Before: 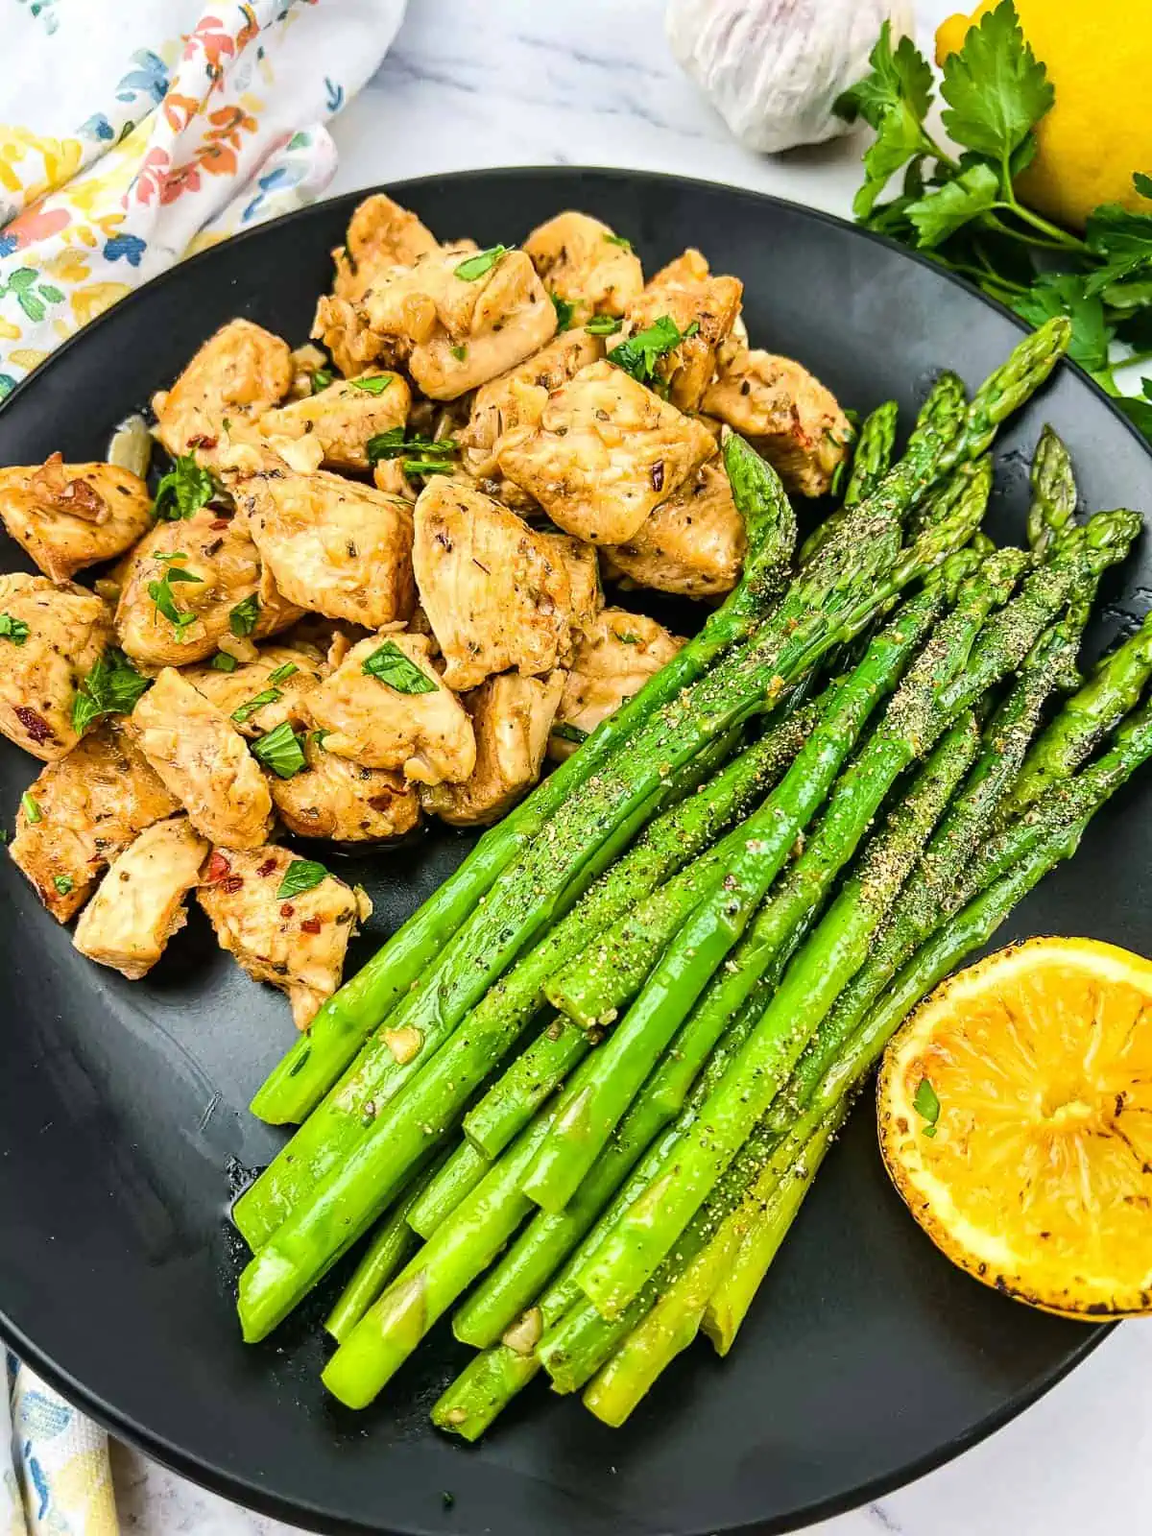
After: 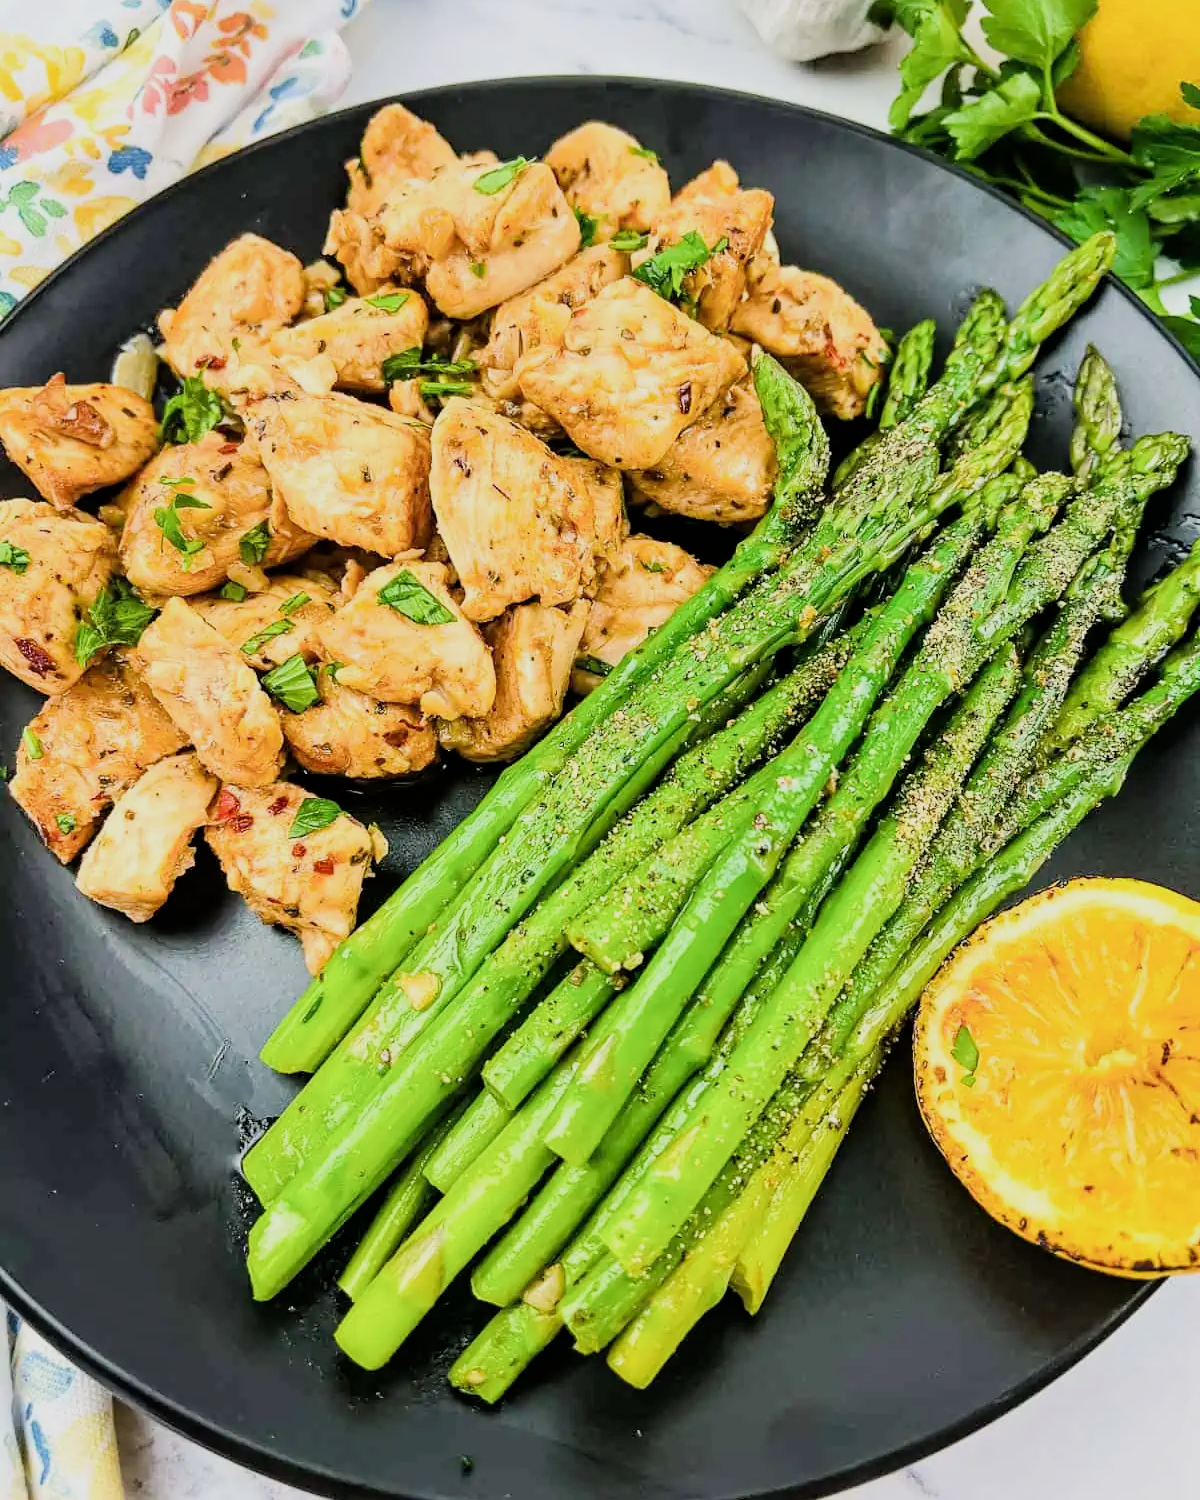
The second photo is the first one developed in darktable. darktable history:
filmic rgb: black relative exposure -7.65 EV, white relative exposure 4.56 EV, hardness 3.61
crop and rotate: top 6.25%
exposure: black level correction 0, exposure 0.5 EV, compensate highlight preservation false
